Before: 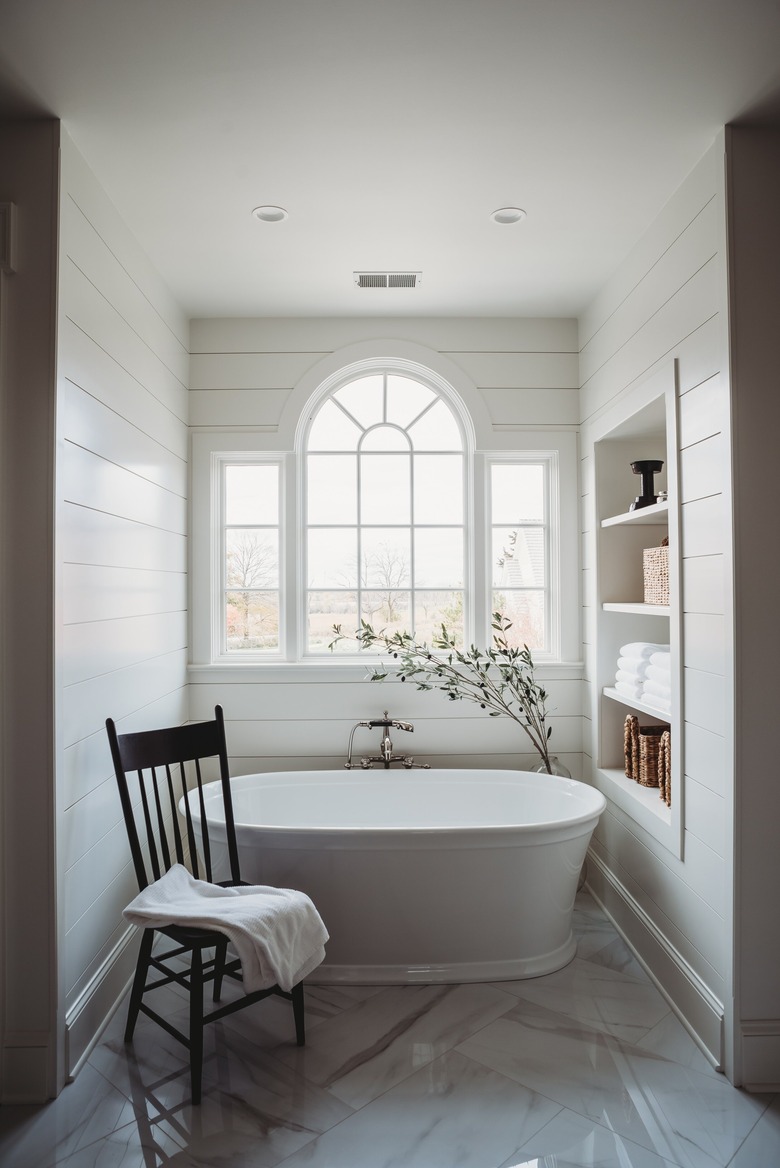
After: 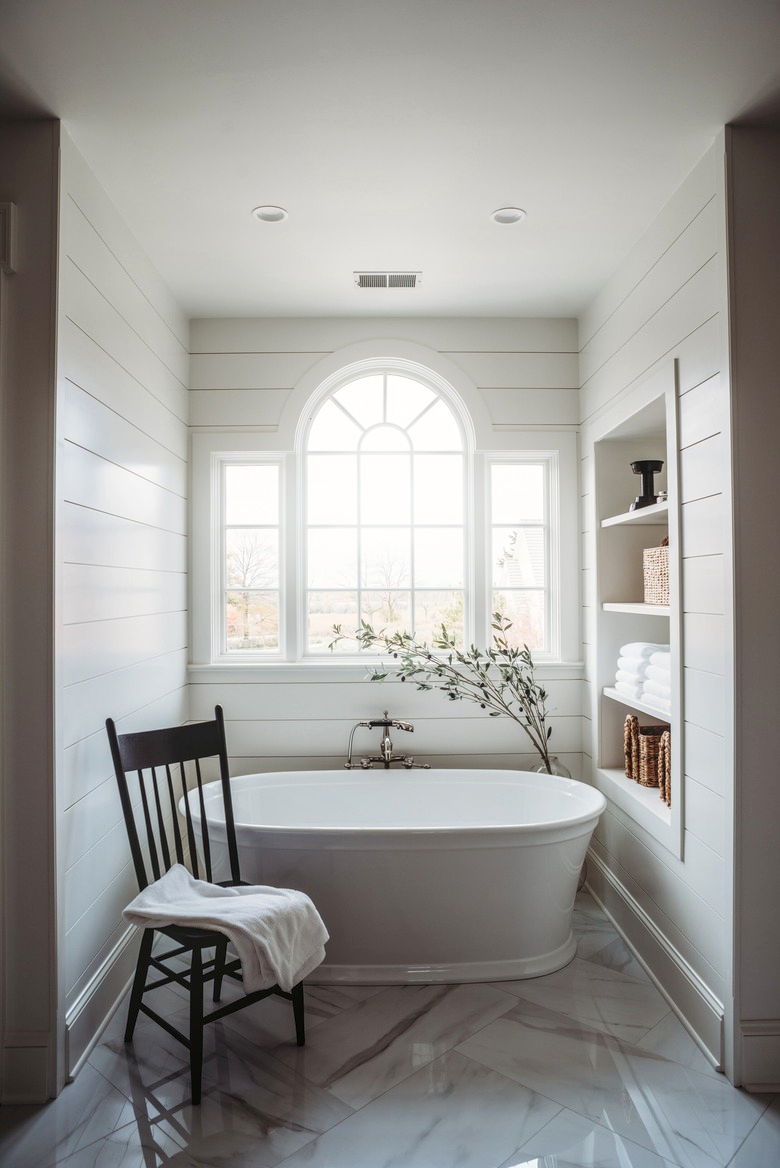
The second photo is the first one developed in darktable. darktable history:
local contrast: highlights 25%, detail 130%
bloom: size 9%, threshold 100%, strength 7%
levels: levels [0, 0.478, 1]
